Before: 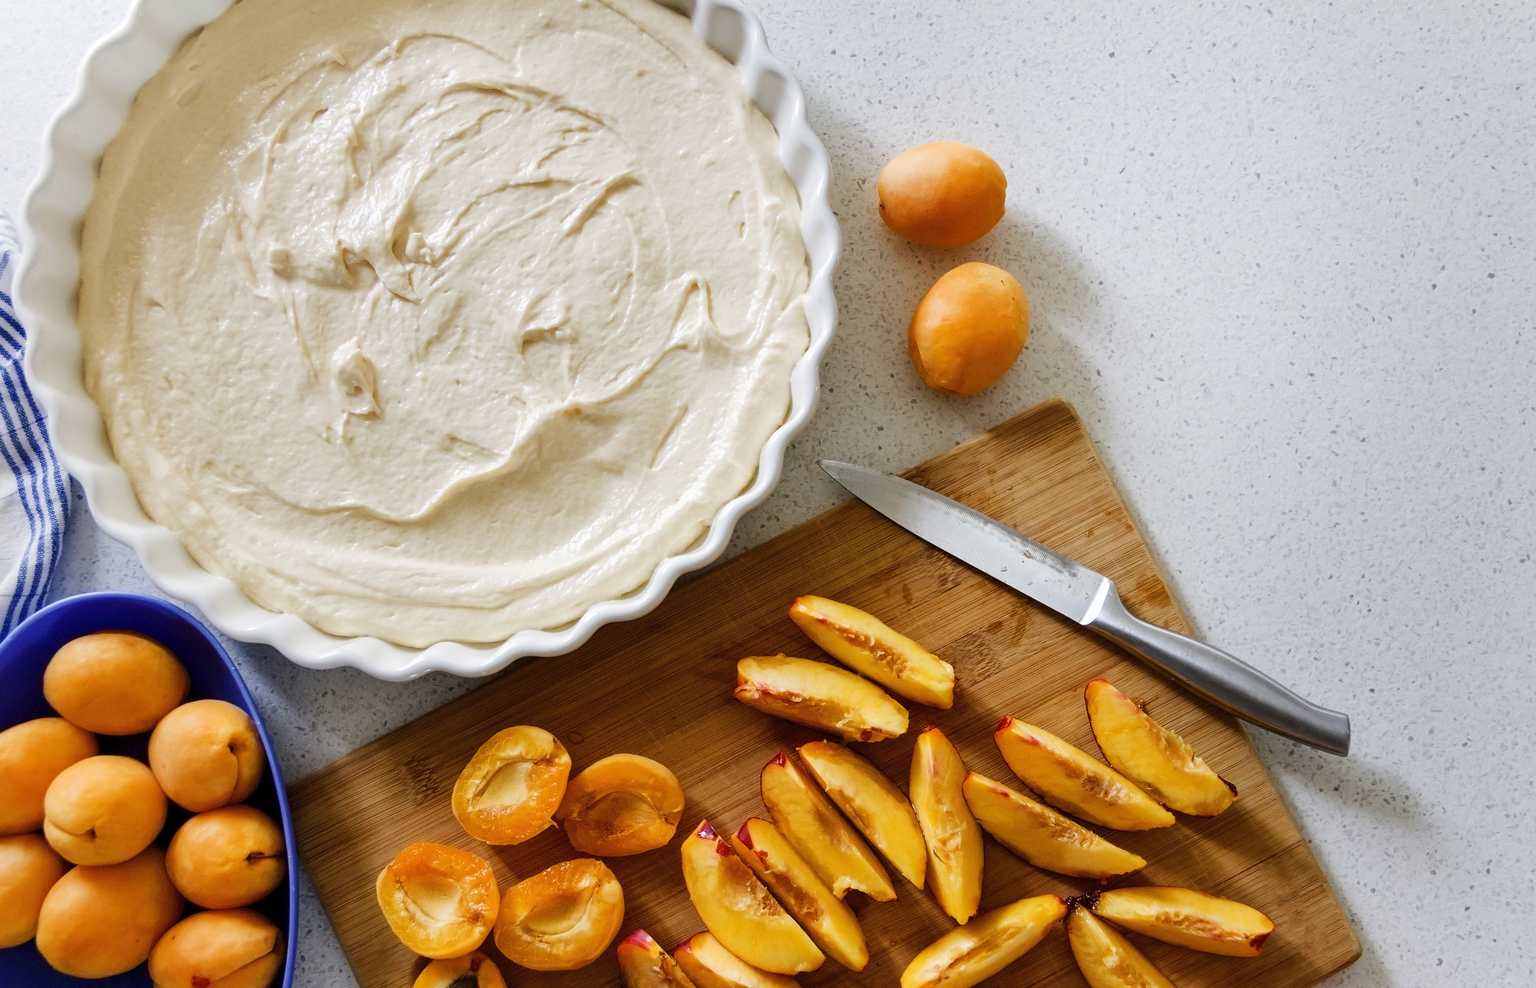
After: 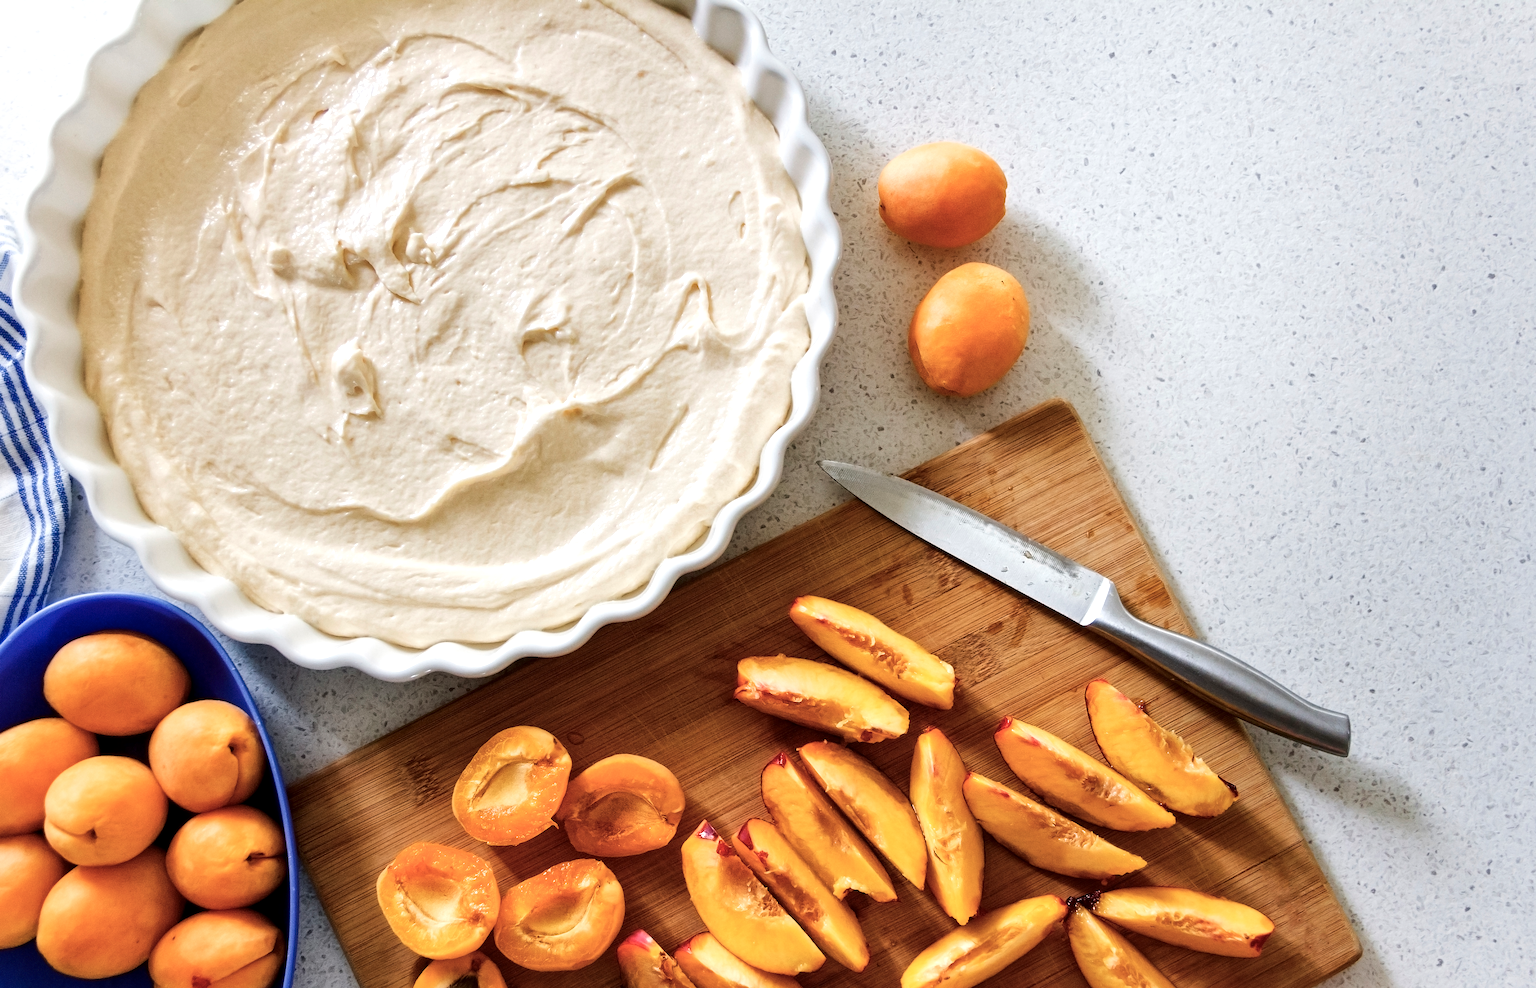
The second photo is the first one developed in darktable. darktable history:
contrast brightness saturation: saturation 0.121
color balance rgb: shadows lift › luminance -9.8%, shadows lift › chroma 0.868%, shadows lift › hue 115.82°, perceptual saturation grading › global saturation -27.93%, perceptual brilliance grading › highlights 7.916%, perceptual brilliance grading › mid-tones 4.094%, perceptual brilliance grading › shadows 1.724%, global vibrance 20%
local contrast: mode bilateral grid, contrast 19, coarseness 50, detail 119%, midtone range 0.2
